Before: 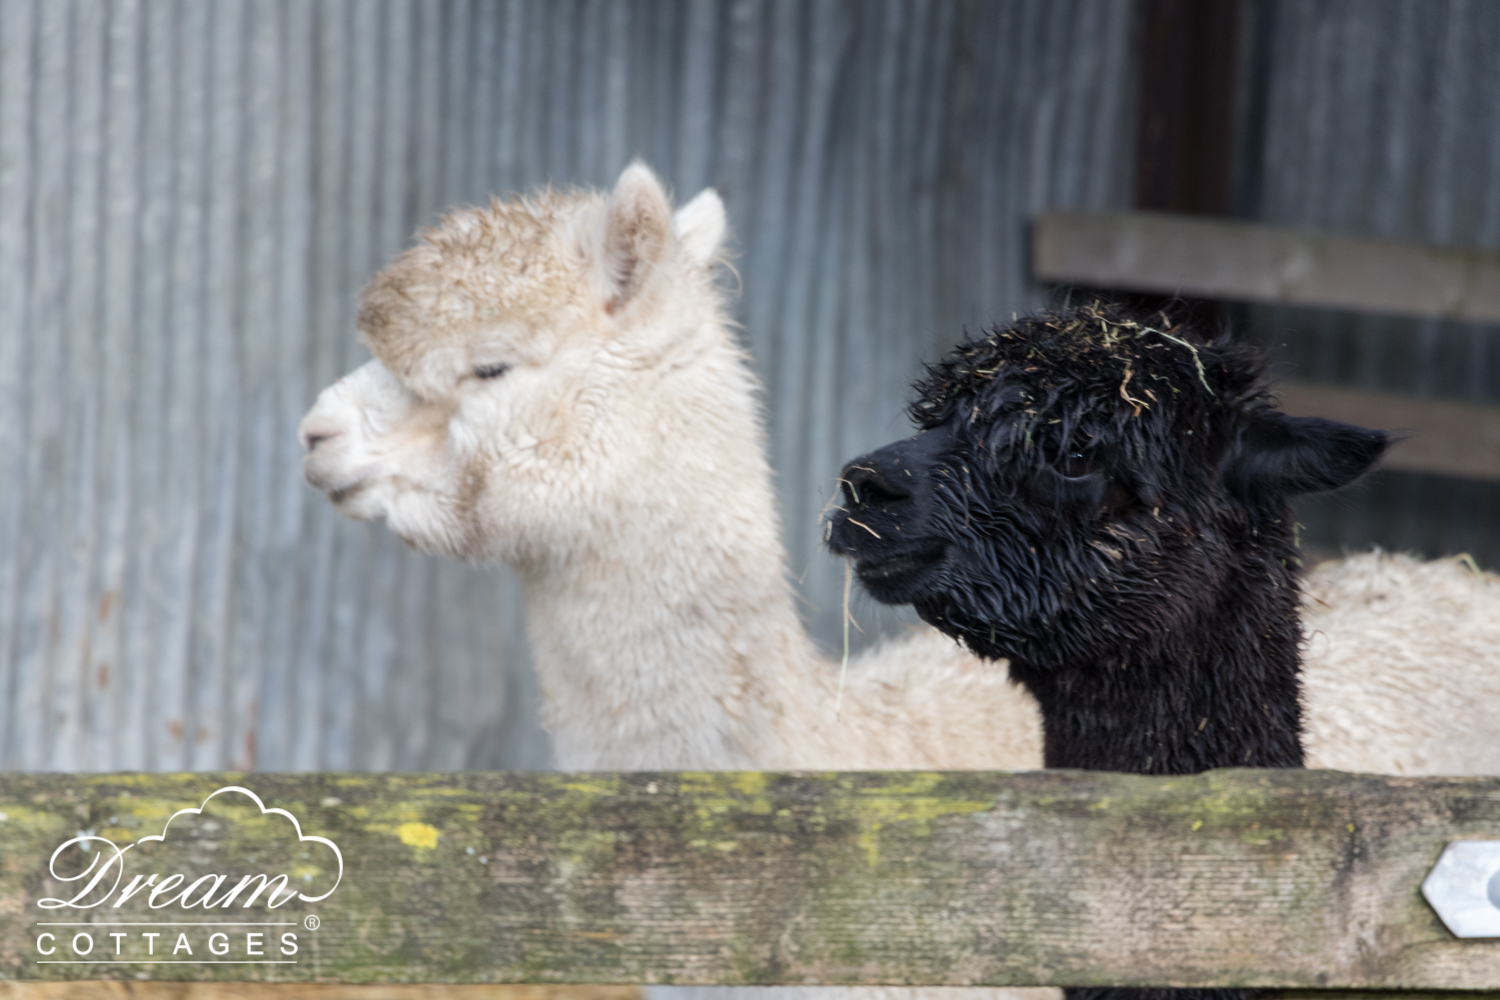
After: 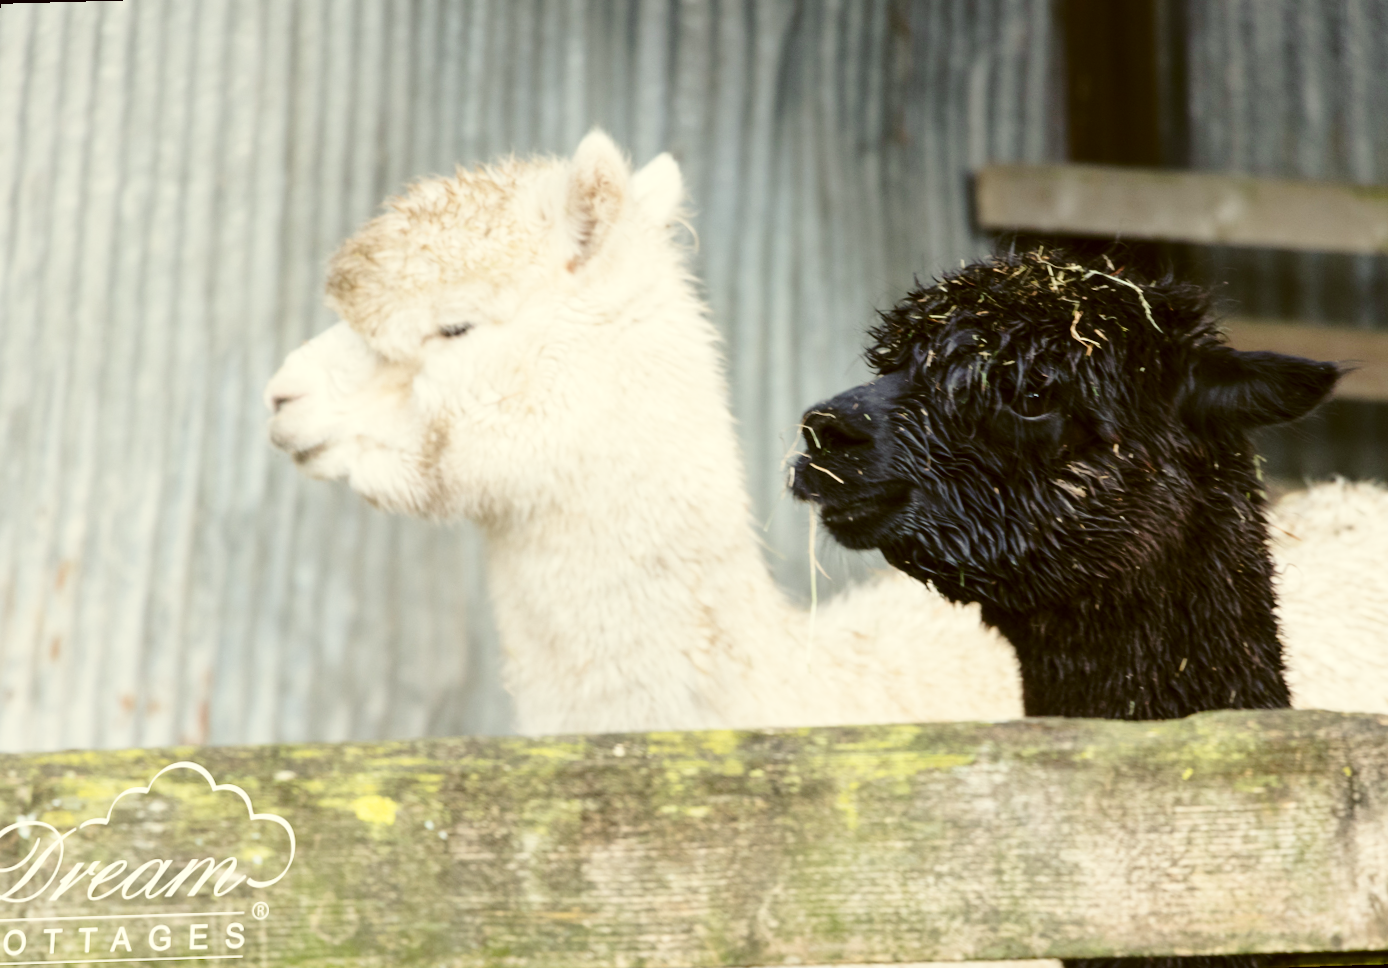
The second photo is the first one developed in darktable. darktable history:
color correction: highlights a* -1.43, highlights b* 10.12, shadows a* 0.395, shadows b* 19.35
base curve: curves: ch0 [(0, 0) (0.032, 0.037) (0.105, 0.228) (0.435, 0.76) (0.856, 0.983) (1, 1)], preserve colors none
rotate and perspective: rotation -1.68°, lens shift (vertical) -0.146, crop left 0.049, crop right 0.912, crop top 0.032, crop bottom 0.96
